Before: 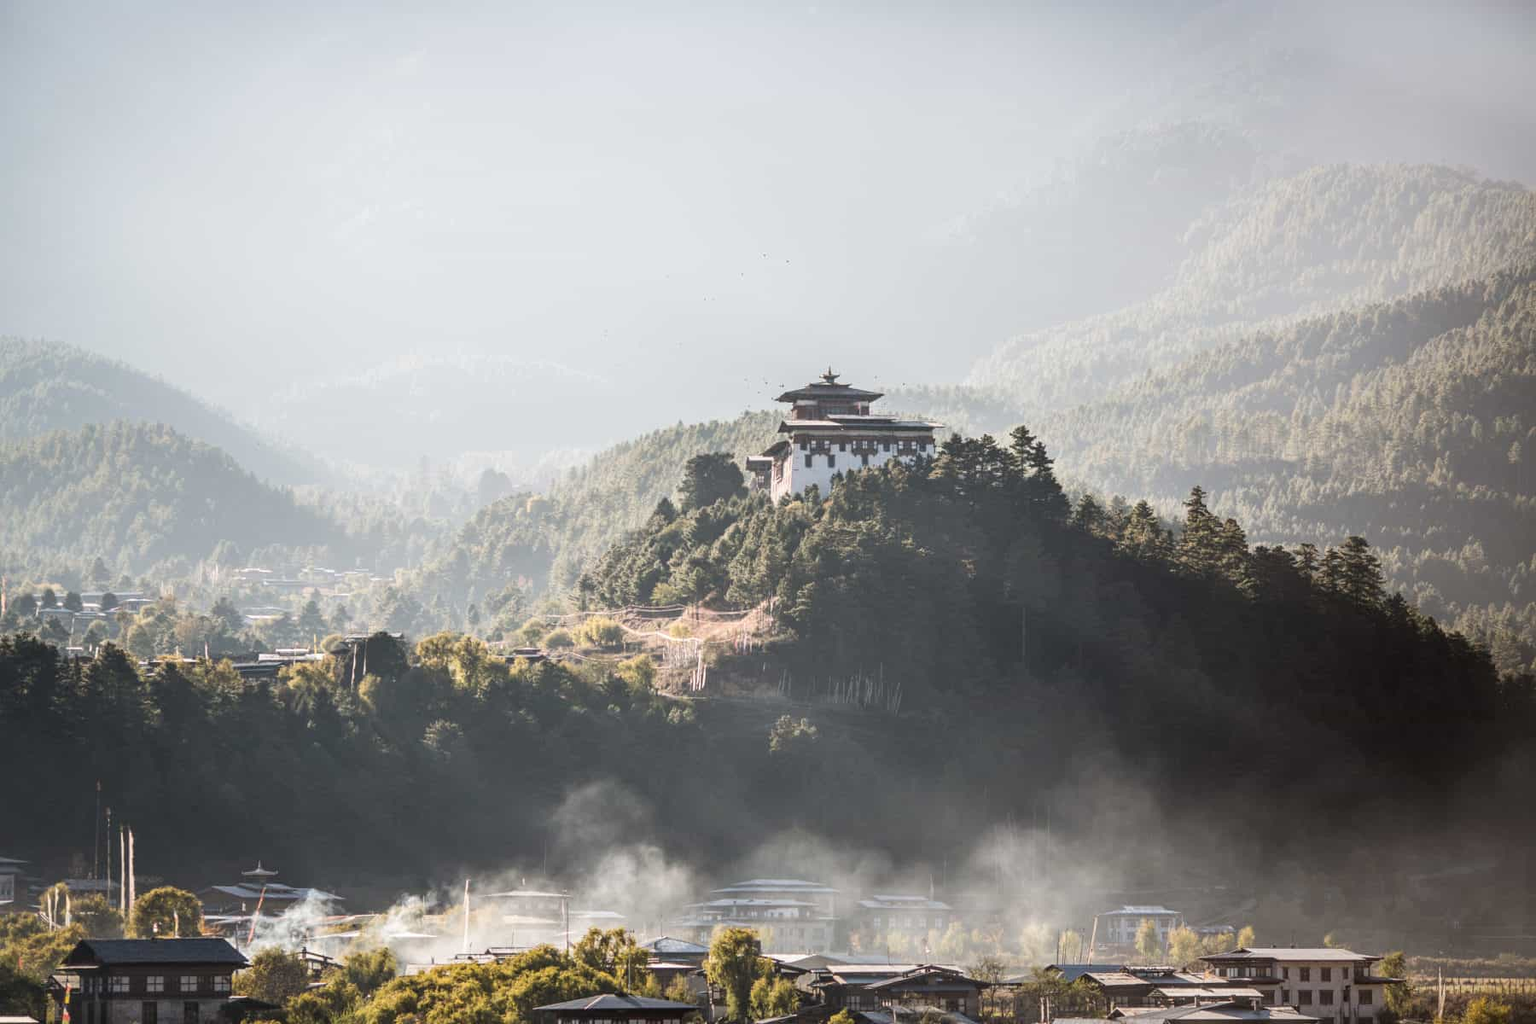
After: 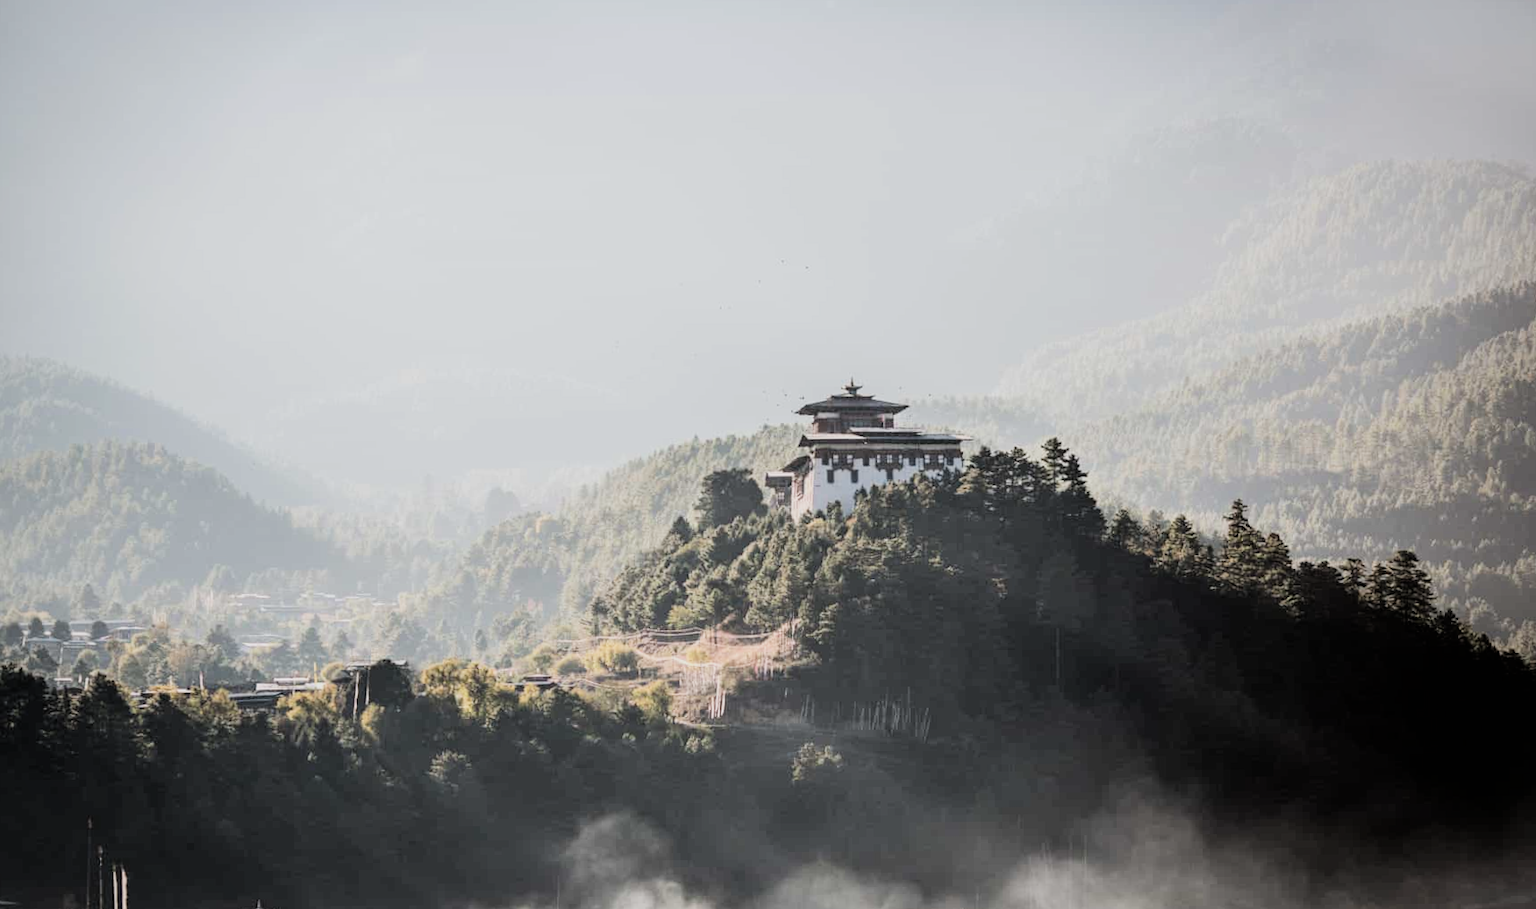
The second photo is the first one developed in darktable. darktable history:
filmic rgb: black relative exposure -5.11 EV, white relative exposure 3.99 EV, hardness 2.9, contrast 1.298, iterations of high-quality reconstruction 0
crop and rotate: angle 0.493°, left 0.386%, right 2.917%, bottom 14.154%
vignetting: brightness -0.181, saturation -0.295
